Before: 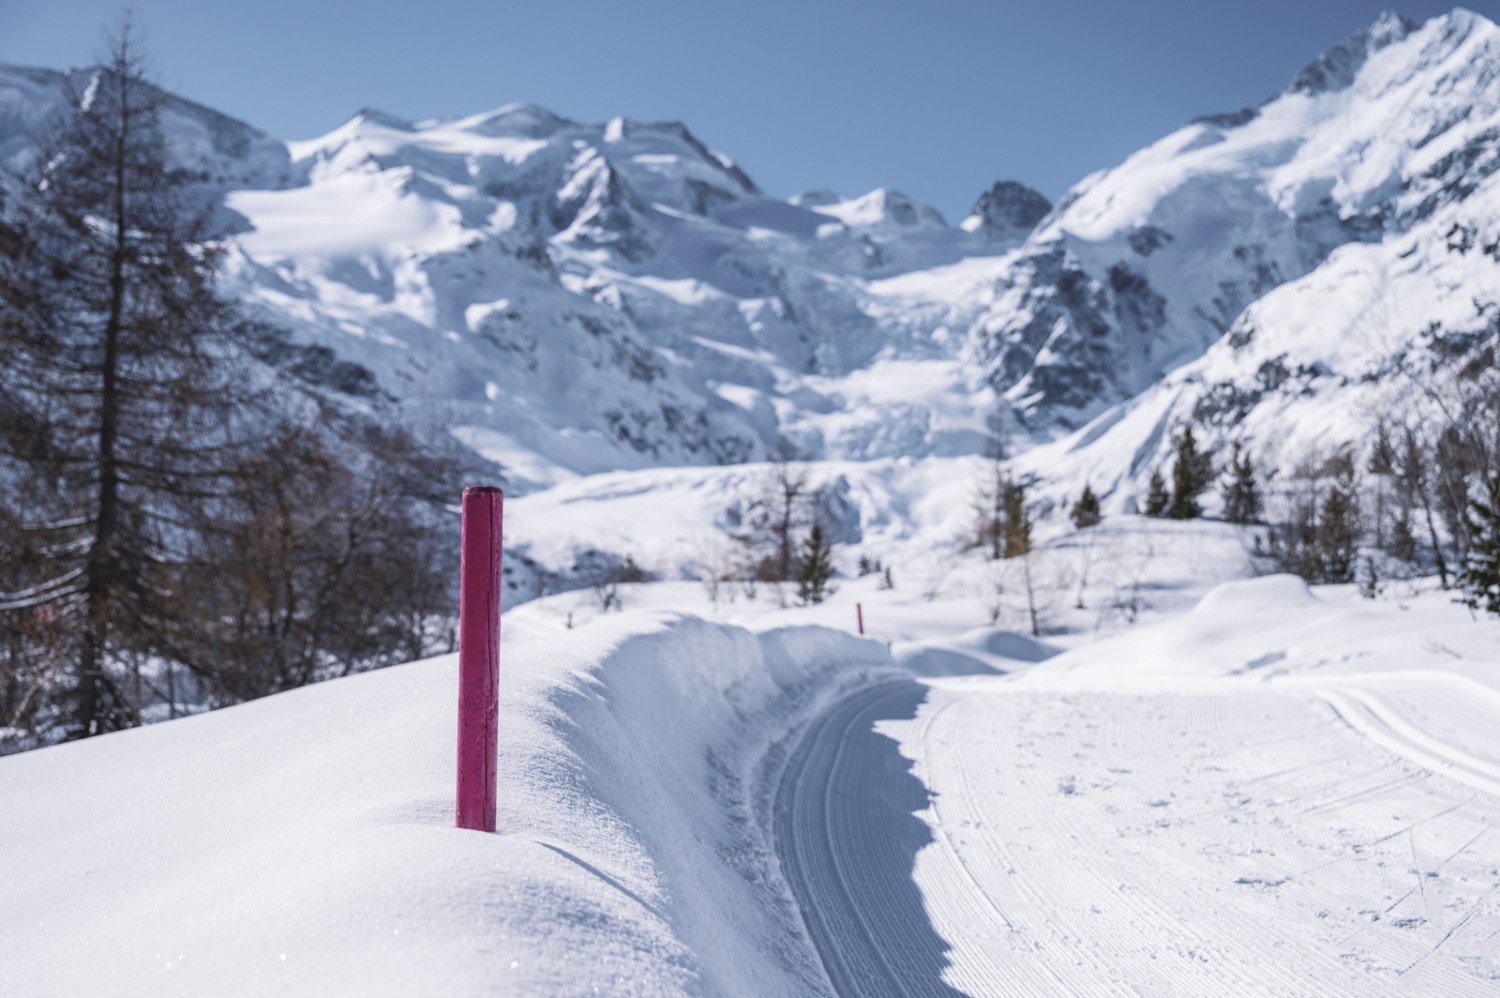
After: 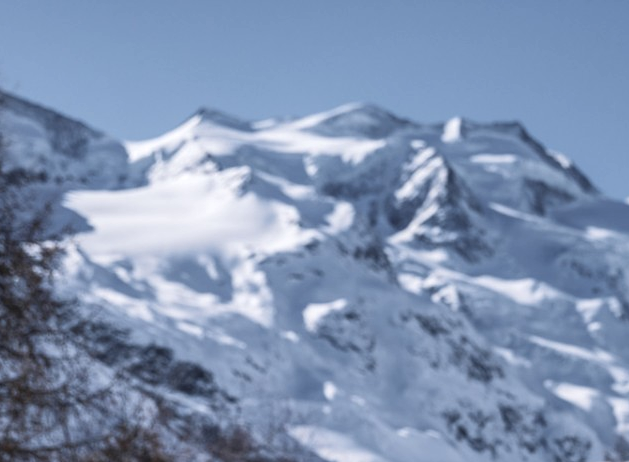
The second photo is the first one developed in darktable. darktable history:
crop and rotate: left 10.817%, top 0.062%, right 47.194%, bottom 53.626%
local contrast: on, module defaults
white balance: emerald 1
